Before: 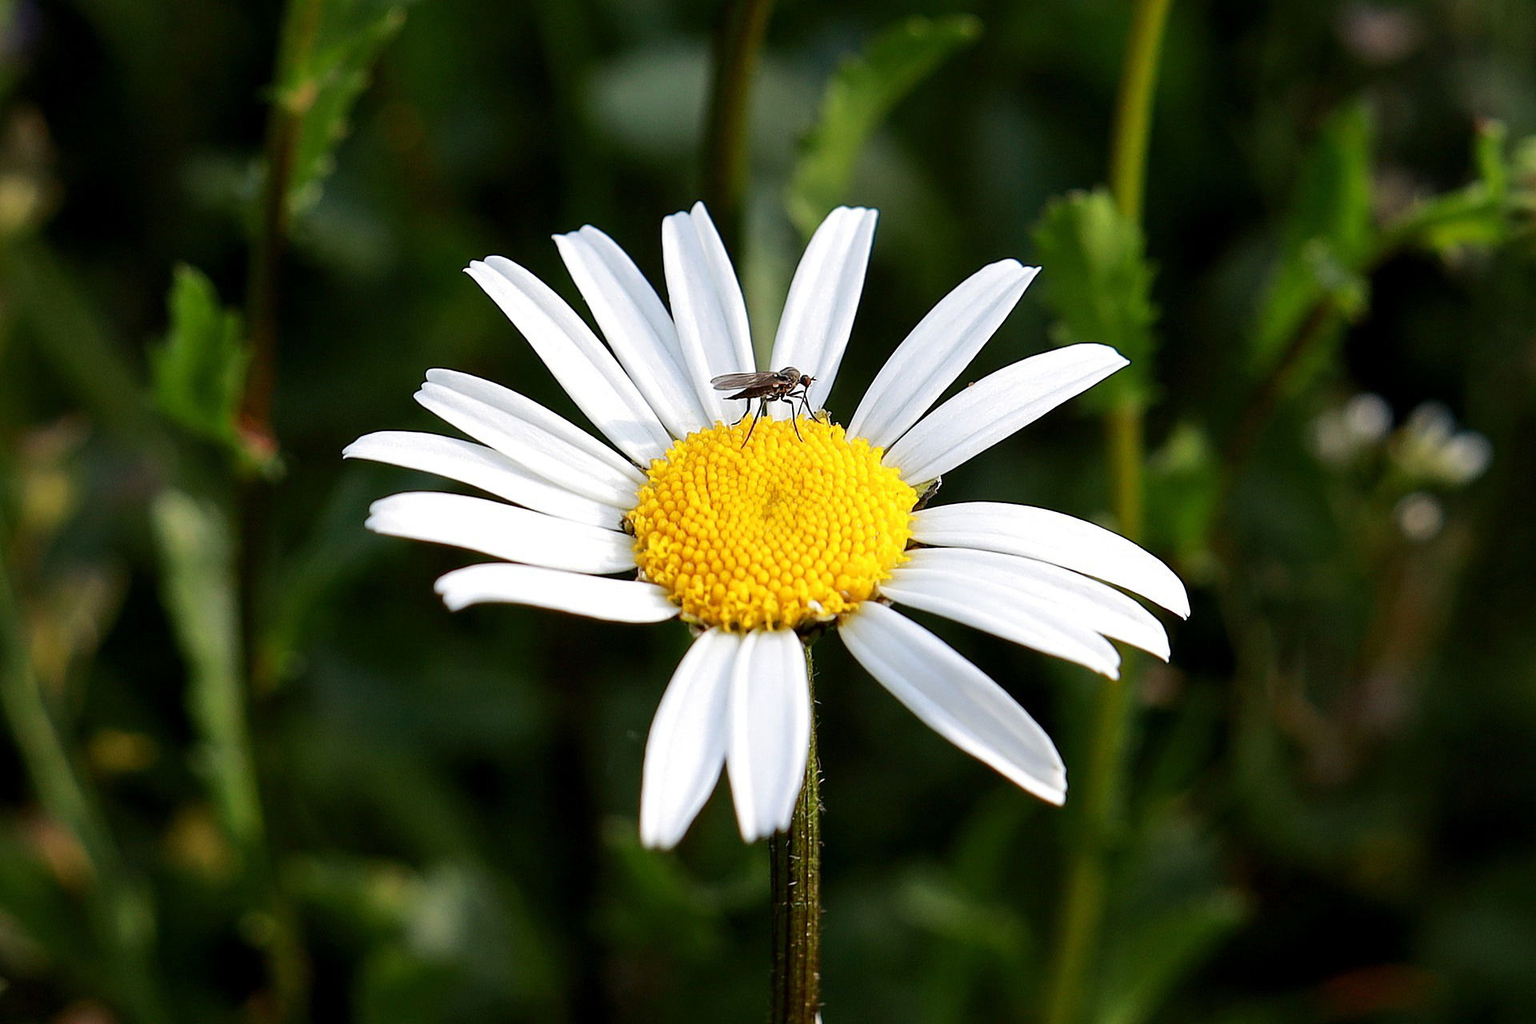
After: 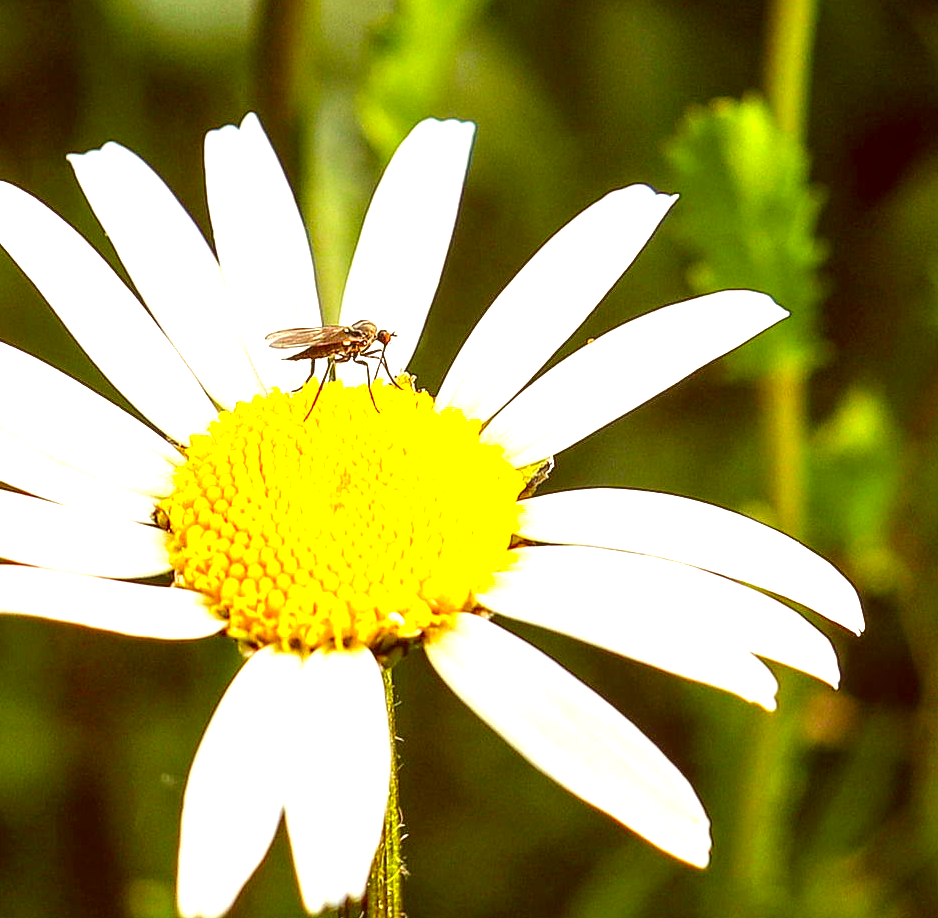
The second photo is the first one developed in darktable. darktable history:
color balance rgb: perceptual saturation grading › global saturation 29.783%, perceptual brilliance grading › global brilliance 2.493%, perceptual brilliance grading › highlights -3.923%
color correction: highlights a* 1.19, highlights b* 24.91, shadows a* 15.1, shadows b* 24.86
exposure: black level correction 0, exposure 1.477 EV, compensate highlight preservation false
crop: left 32.469%, top 10.929%, right 18.651%, bottom 17.341%
local contrast: on, module defaults
